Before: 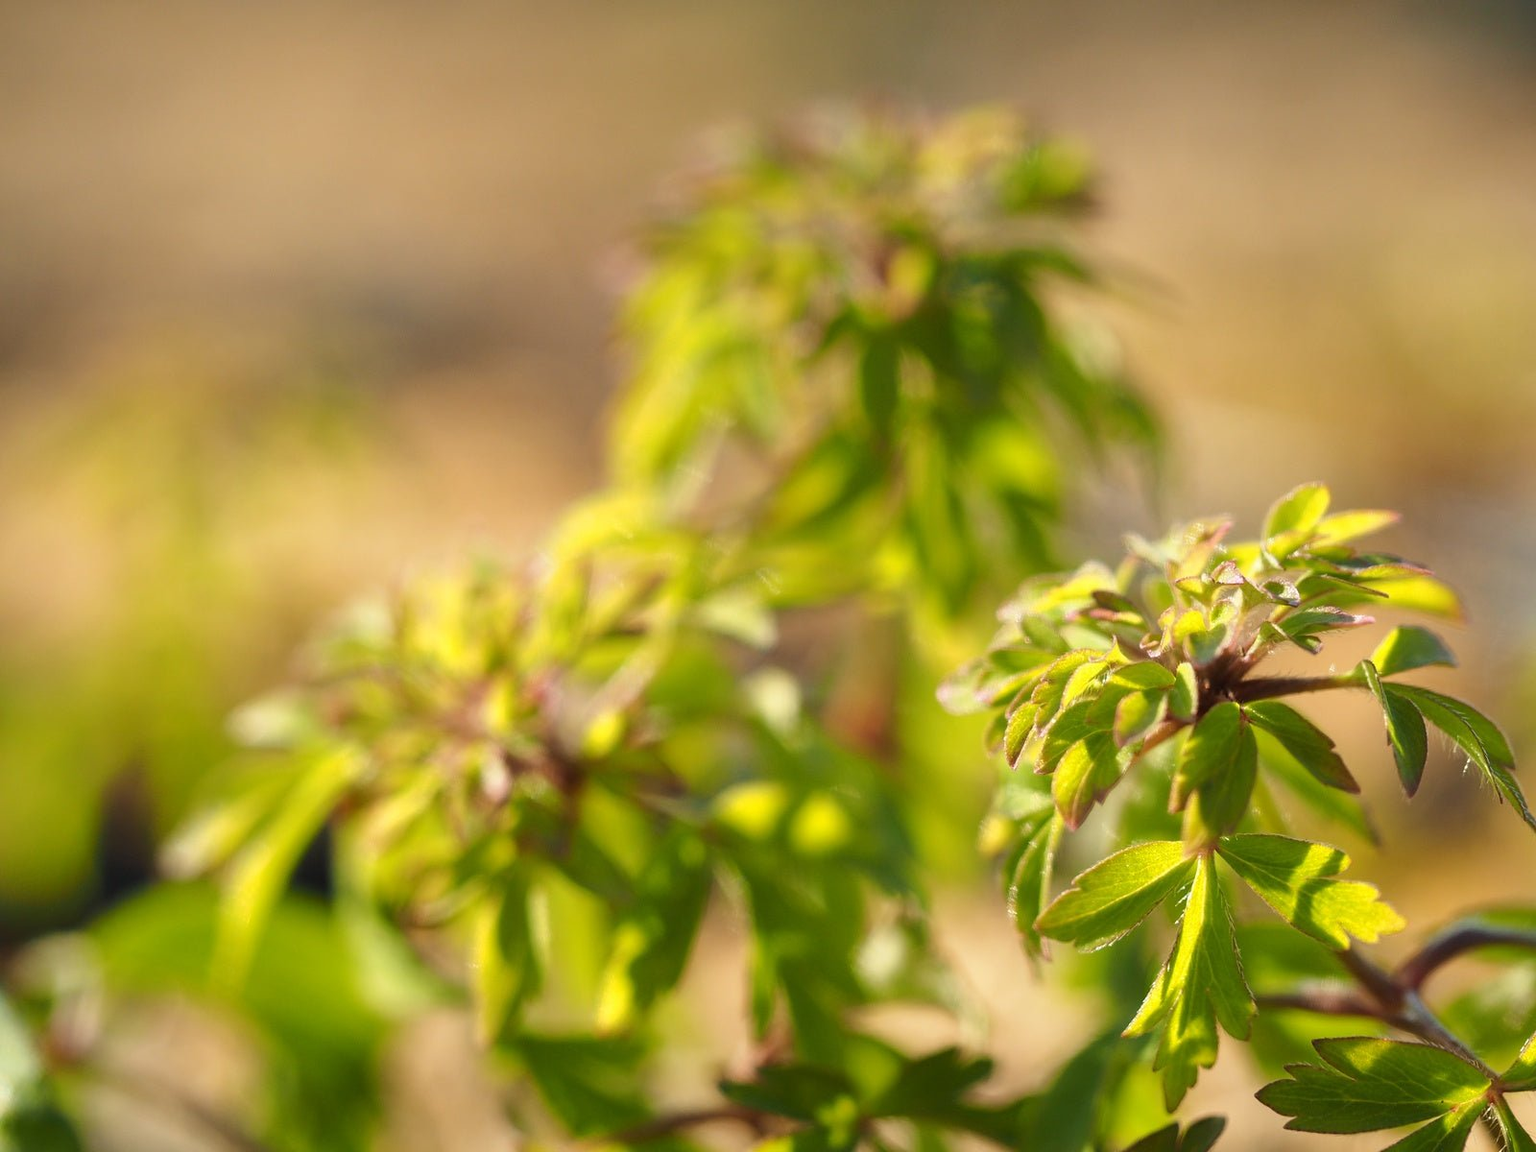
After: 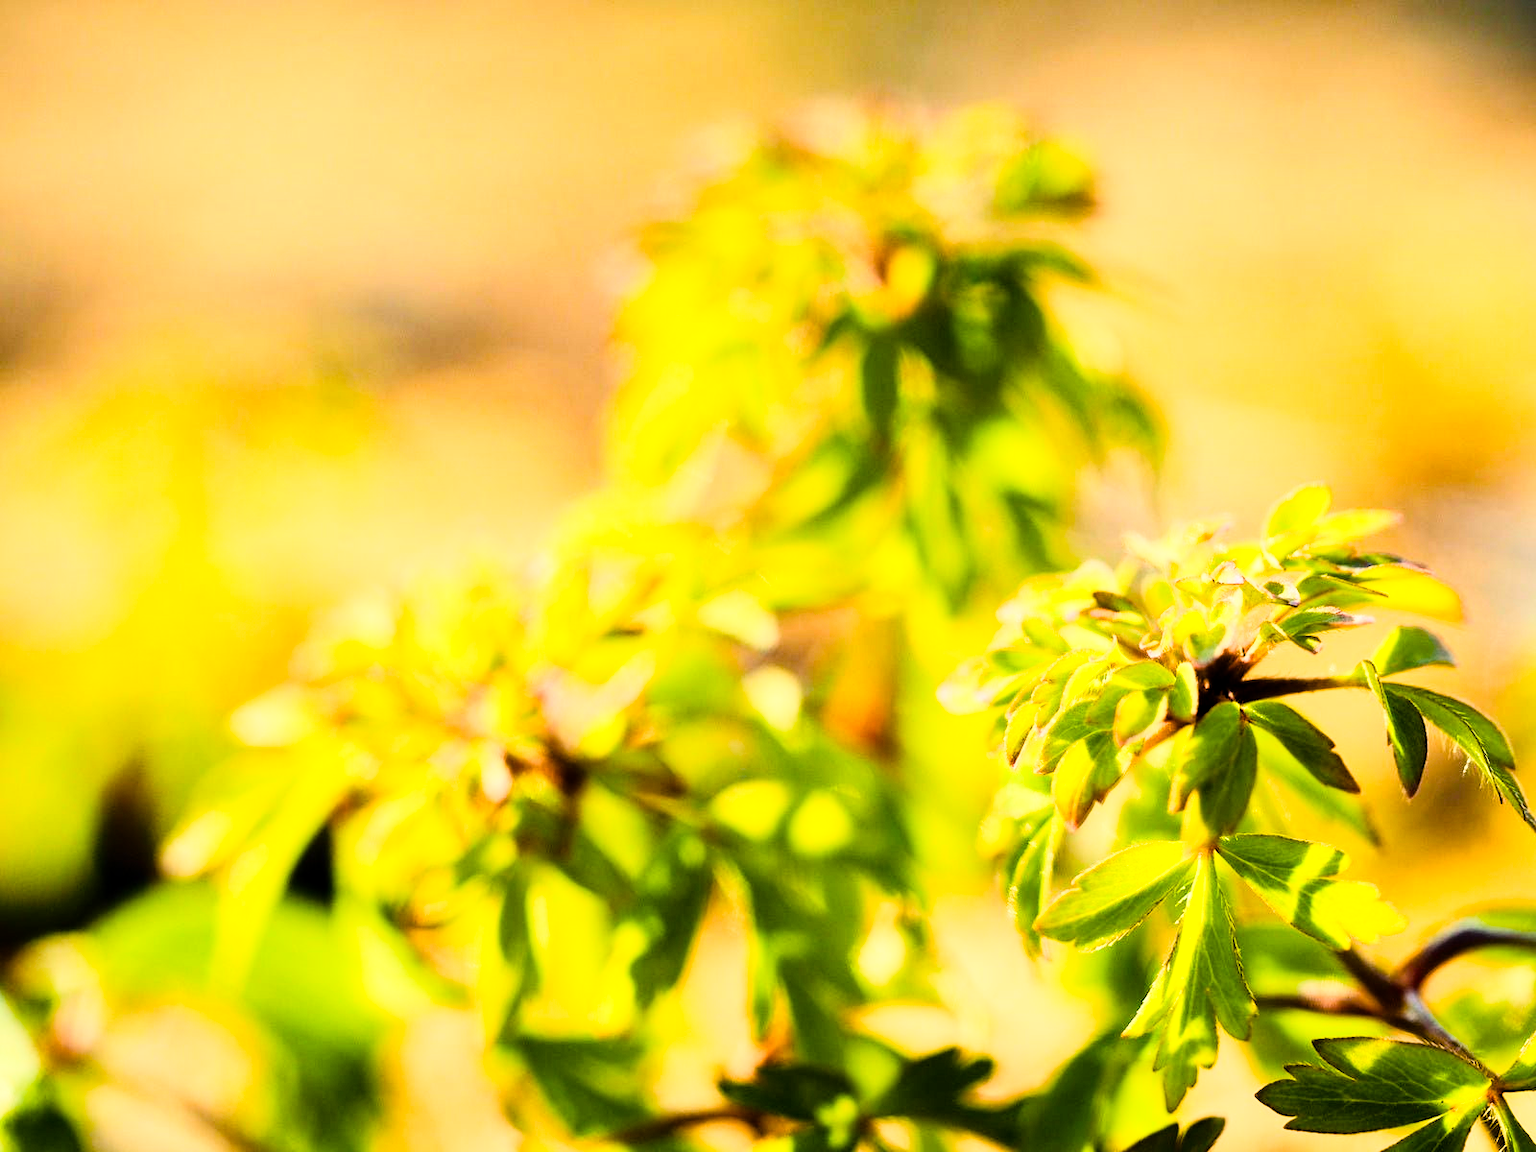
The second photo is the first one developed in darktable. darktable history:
rgb curve: curves: ch0 [(0, 0) (0.21, 0.15) (0.24, 0.21) (0.5, 0.75) (0.75, 0.96) (0.89, 0.99) (1, 1)]; ch1 [(0, 0.02) (0.21, 0.13) (0.25, 0.2) (0.5, 0.67) (0.75, 0.9) (0.89, 0.97) (1, 1)]; ch2 [(0, 0.02) (0.21, 0.13) (0.25, 0.2) (0.5, 0.67) (0.75, 0.9) (0.89, 0.97) (1, 1)], compensate middle gray true
color balance rgb: shadows lift › chroma 3%, shadows lift › hue 280.8°, power › hue 330°, highlights gain › chroma 3%, highlights gain › hue 75.6°, global offset › luminance -1%, perceptual saturation grading › global saturation 20%, perceptual saturation grading › highlights -25%, perceptual saturation grading › shadows 50%, global vibrance 20%
